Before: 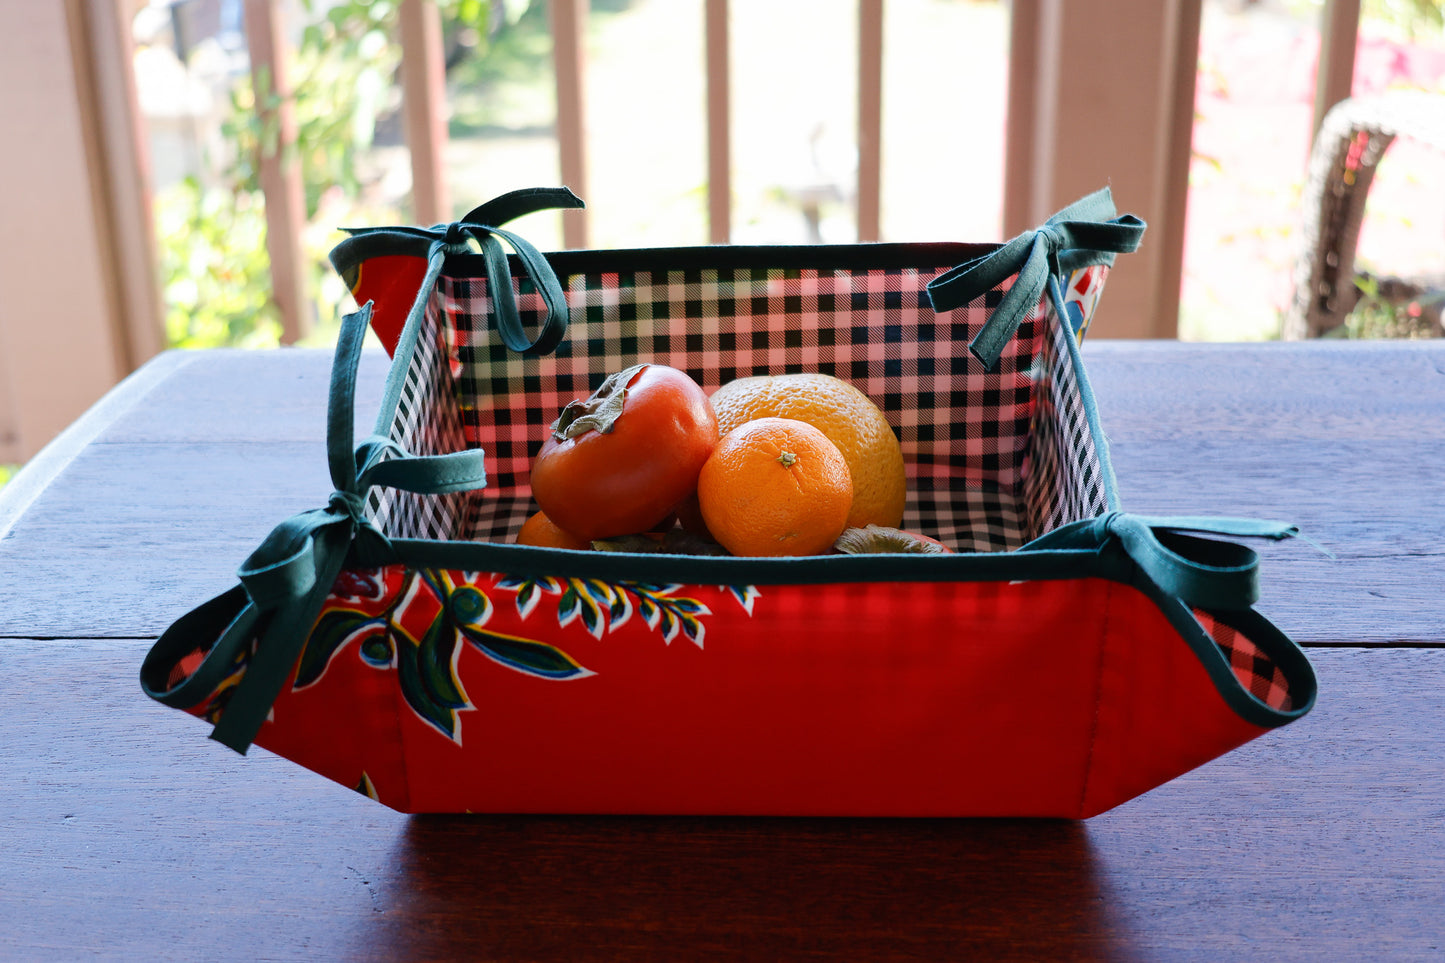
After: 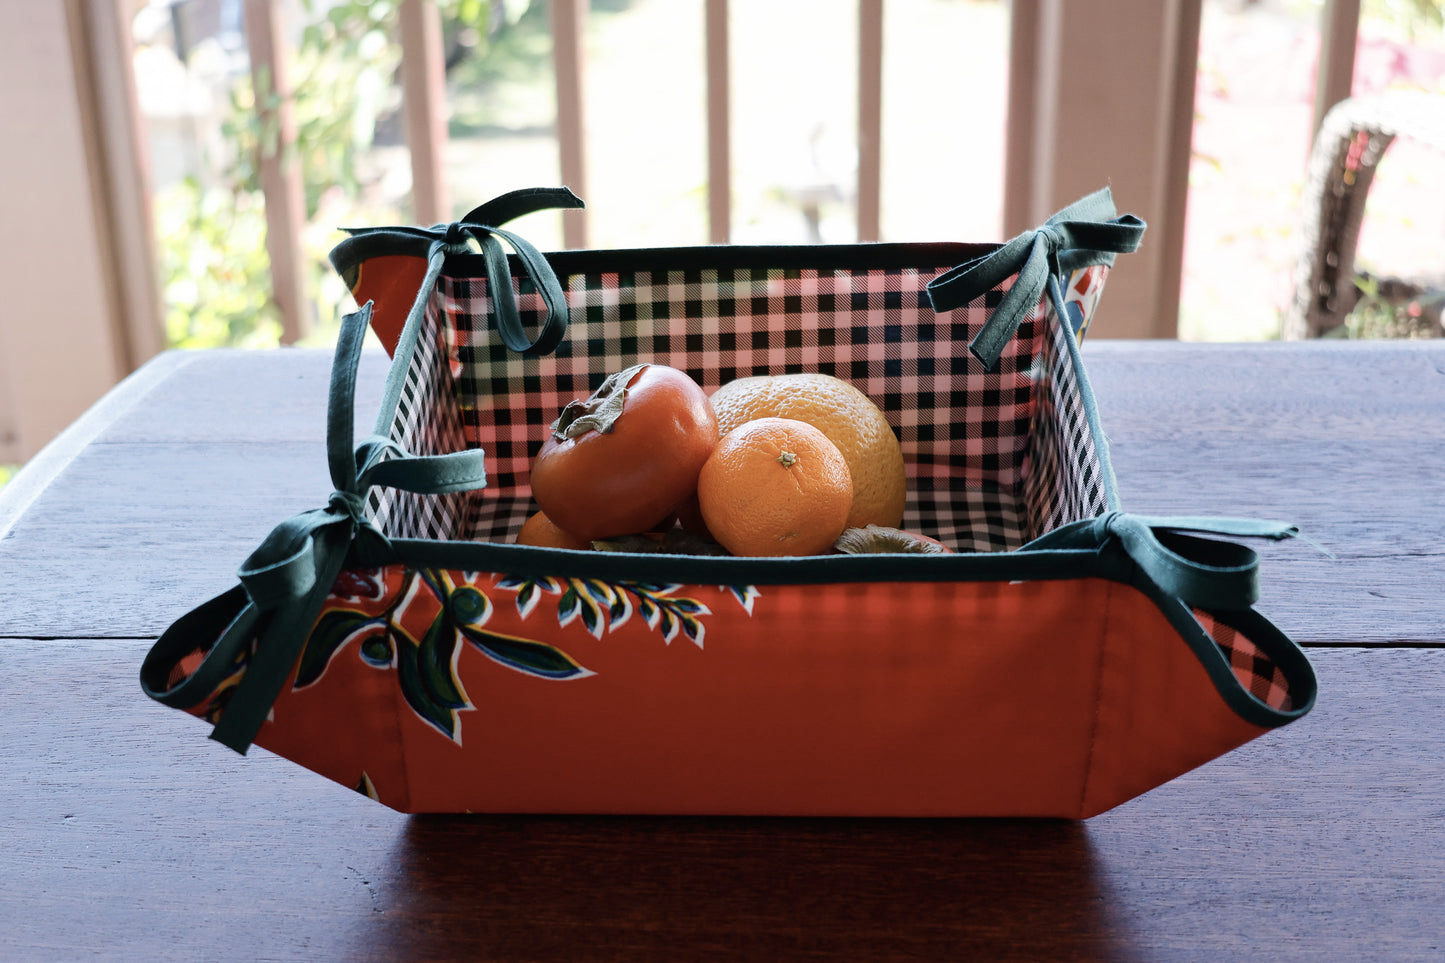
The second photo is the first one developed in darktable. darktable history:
contrast brightness saturation: contrast 0.096, saturation -0.304
